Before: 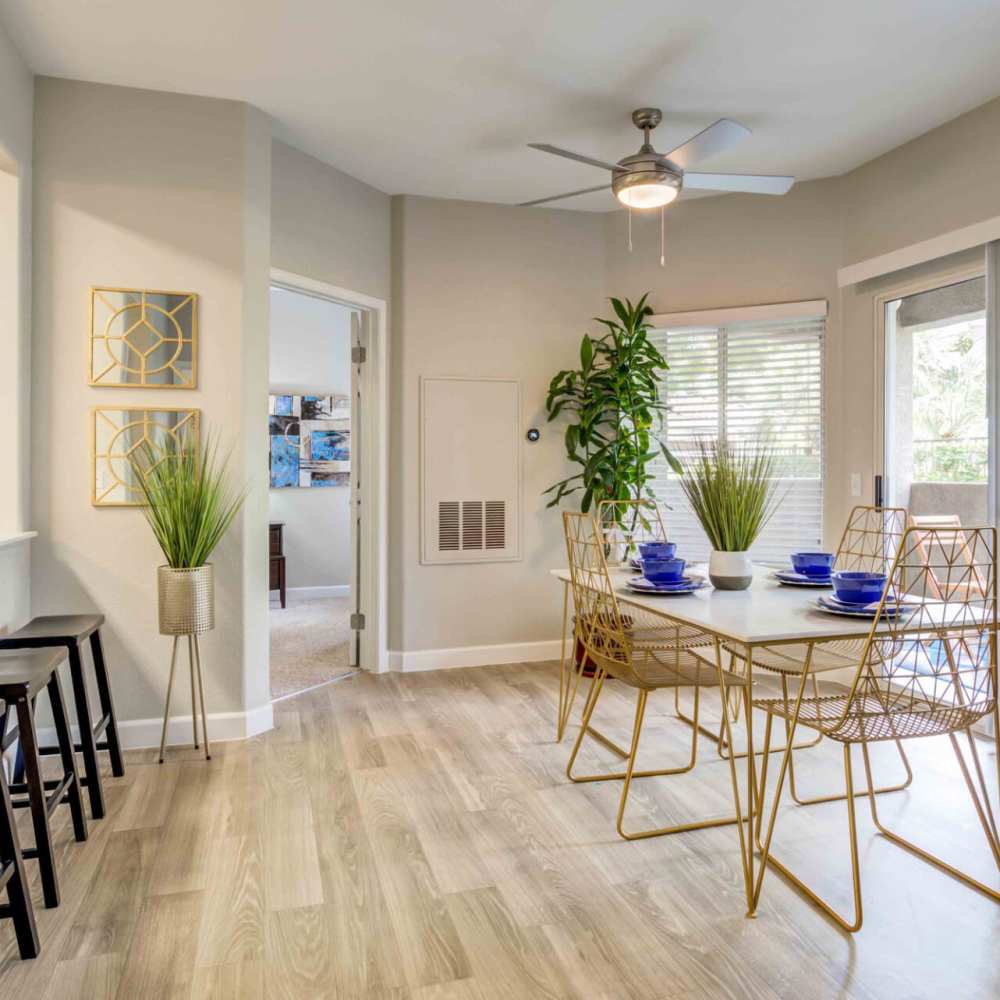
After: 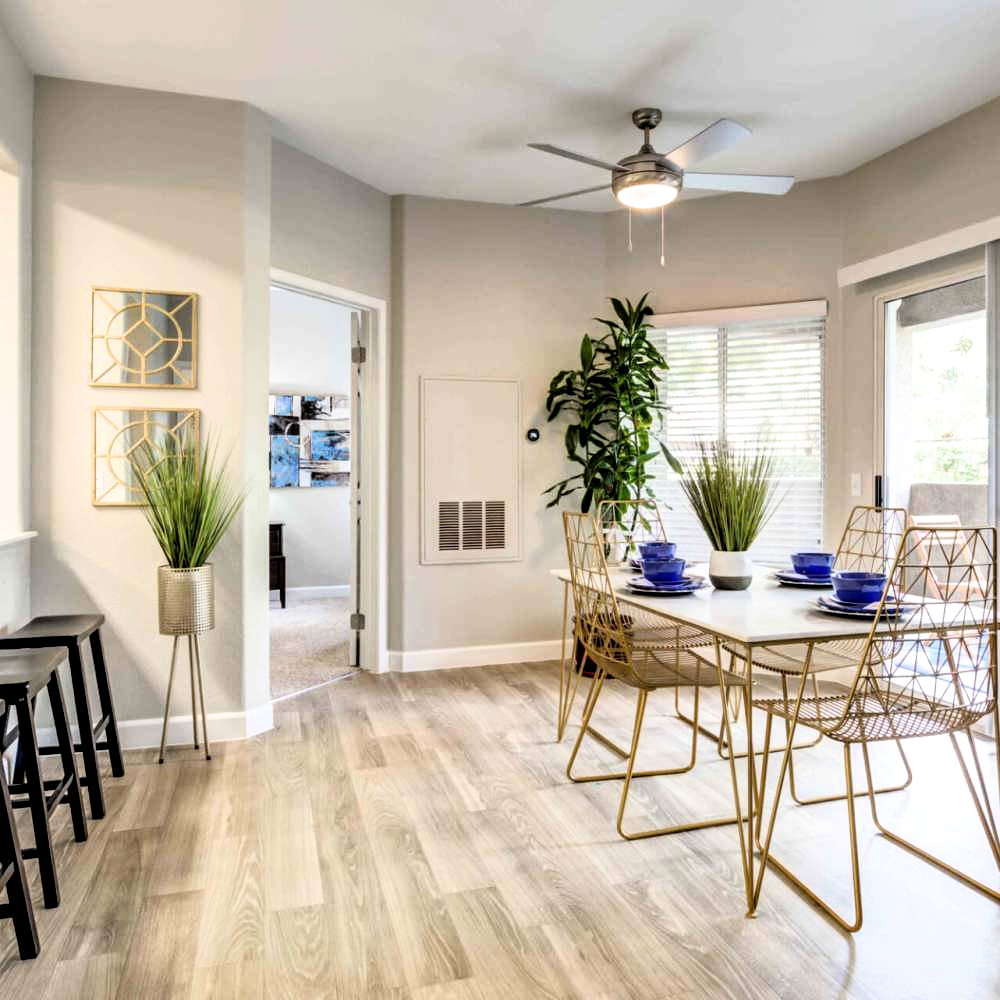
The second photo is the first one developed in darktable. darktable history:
filmic rgb: black relative exposure -3.52 EV, white relative exposure 2.25 EV, hardness 3.4
